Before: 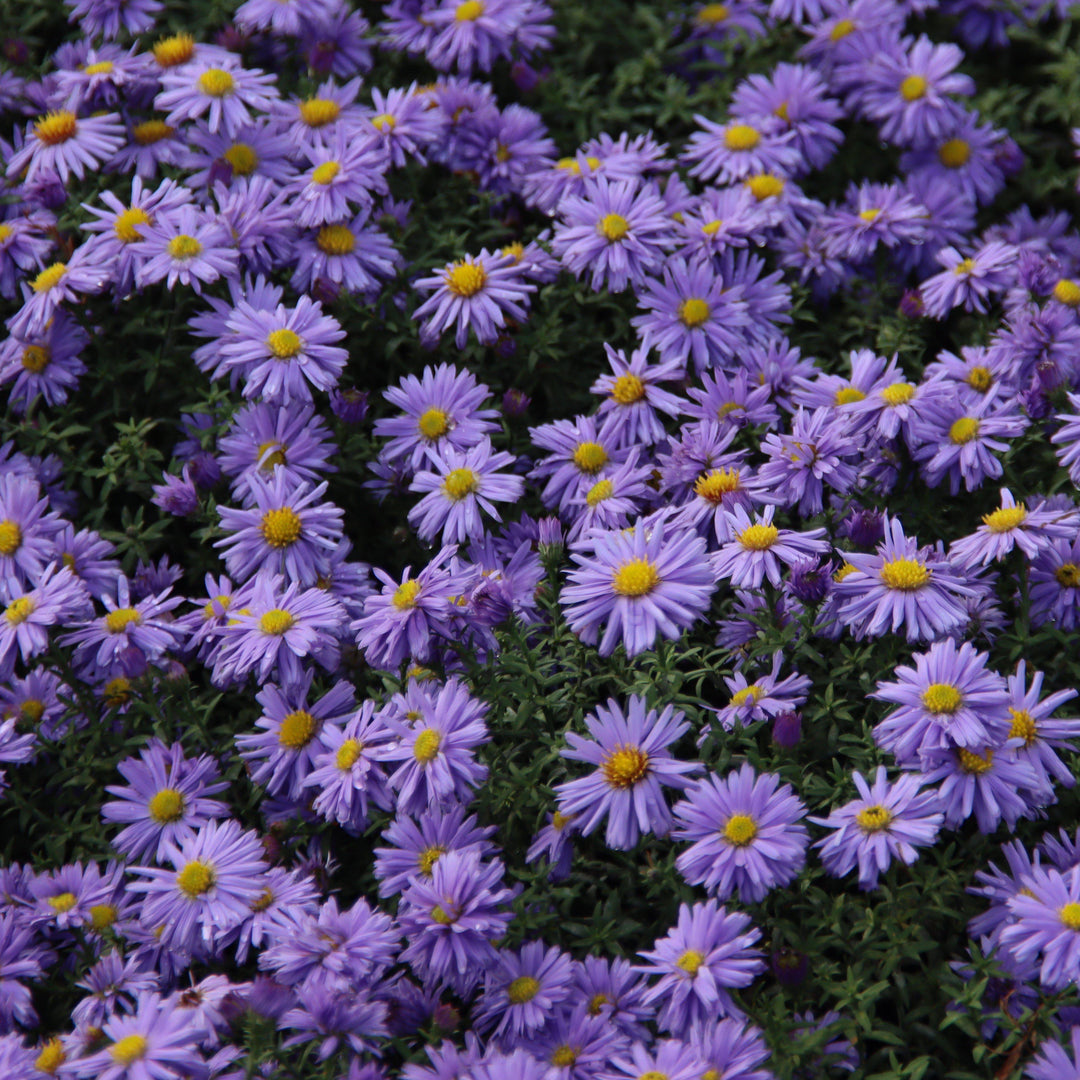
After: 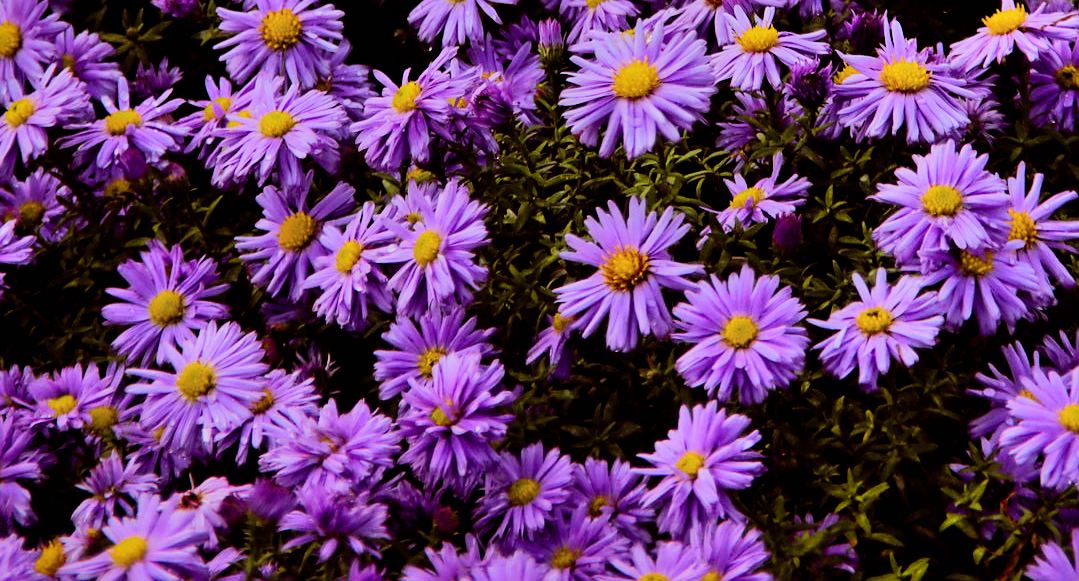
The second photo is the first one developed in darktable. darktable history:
color balance rgb: power › chroma 2.486%, power › hue 70.96°, global offset › luminance -0.209%, global offset › chroma 0.267%, linear chroma grading › global chroma 14.434%, perceptual saturation grading › global saturation 30.767%, global vibrance 20%
crop and rotate: top 46.121%, right 0.046%
filmic rgb: black relative exposure -5.12 EV, white relative exposure 3.96 EV, hardness 2.89, contrast 1.299, highlights saturation mix -31.45%
sharpen: radius 1.563, amount 0.362, threshold 1.169
shadows and highlights: soften with gaussian
